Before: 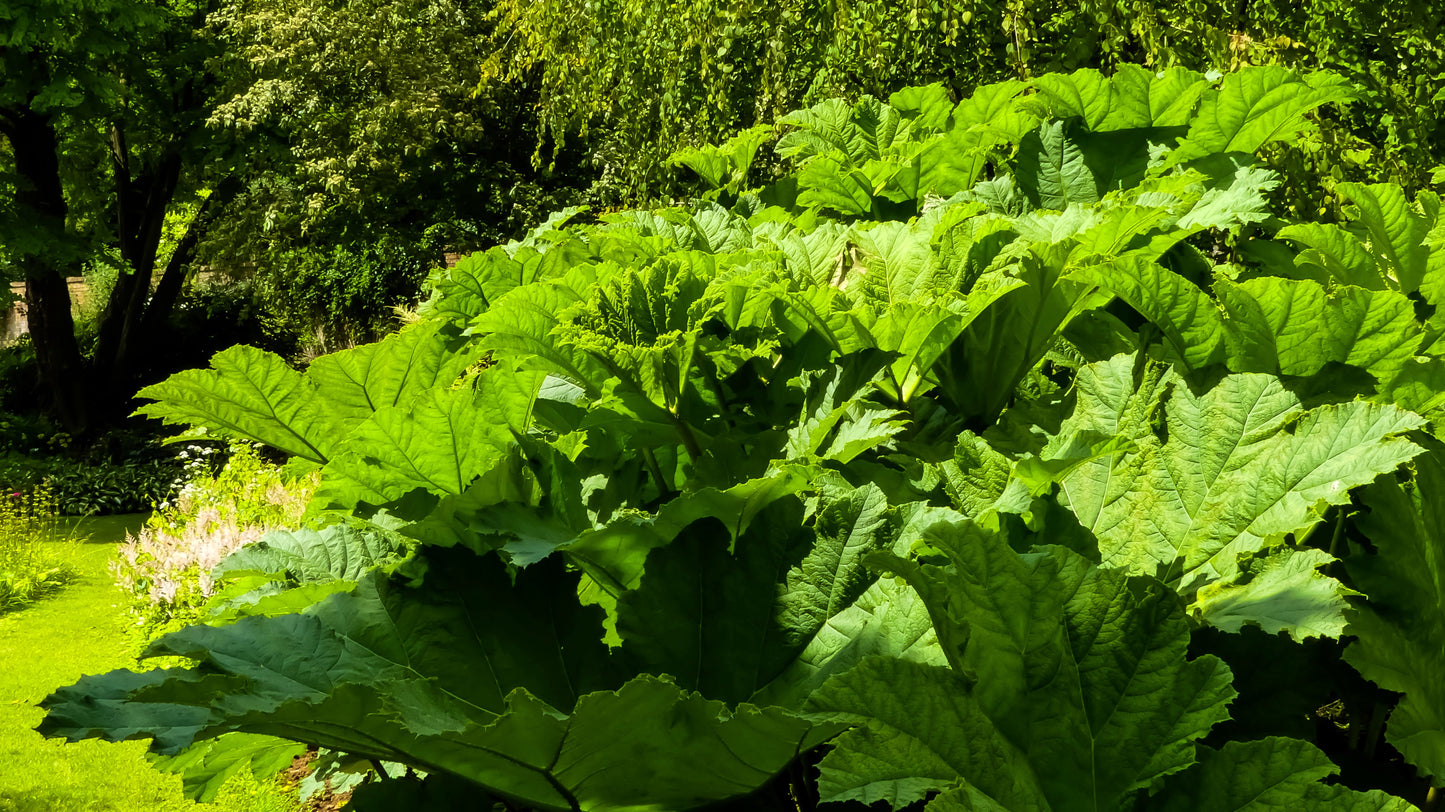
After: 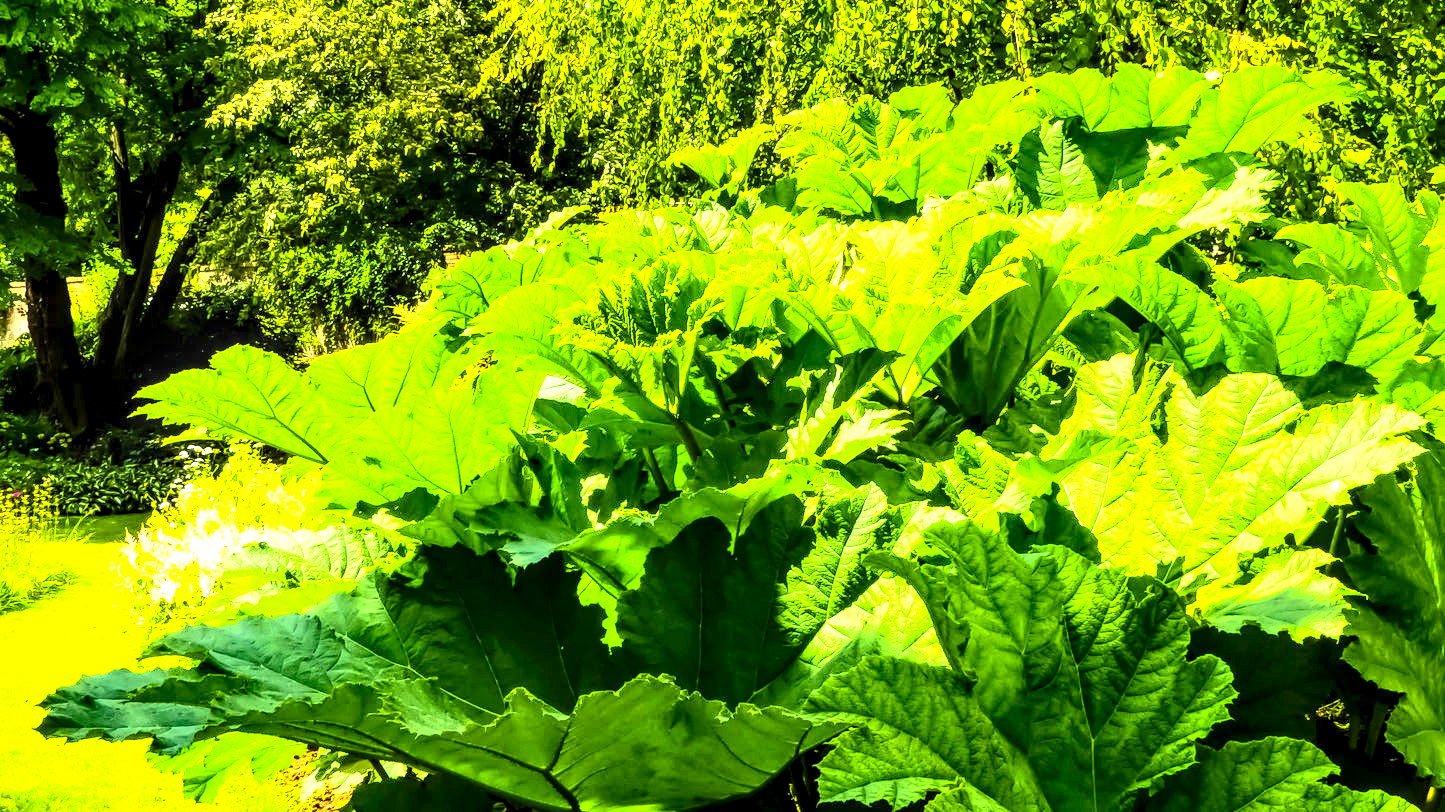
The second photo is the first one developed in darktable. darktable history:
contrast brightness saturation: contrast 0.227, brightness 0.103, saturation 0.289
local contrast: highlights 60%, shadows 61%, detail 160%
exposure: black level correction 0, exposure 1.667 EV, compensate exposure bias true, compensate highlight preservation false
tone equalizer: on, module defaults
